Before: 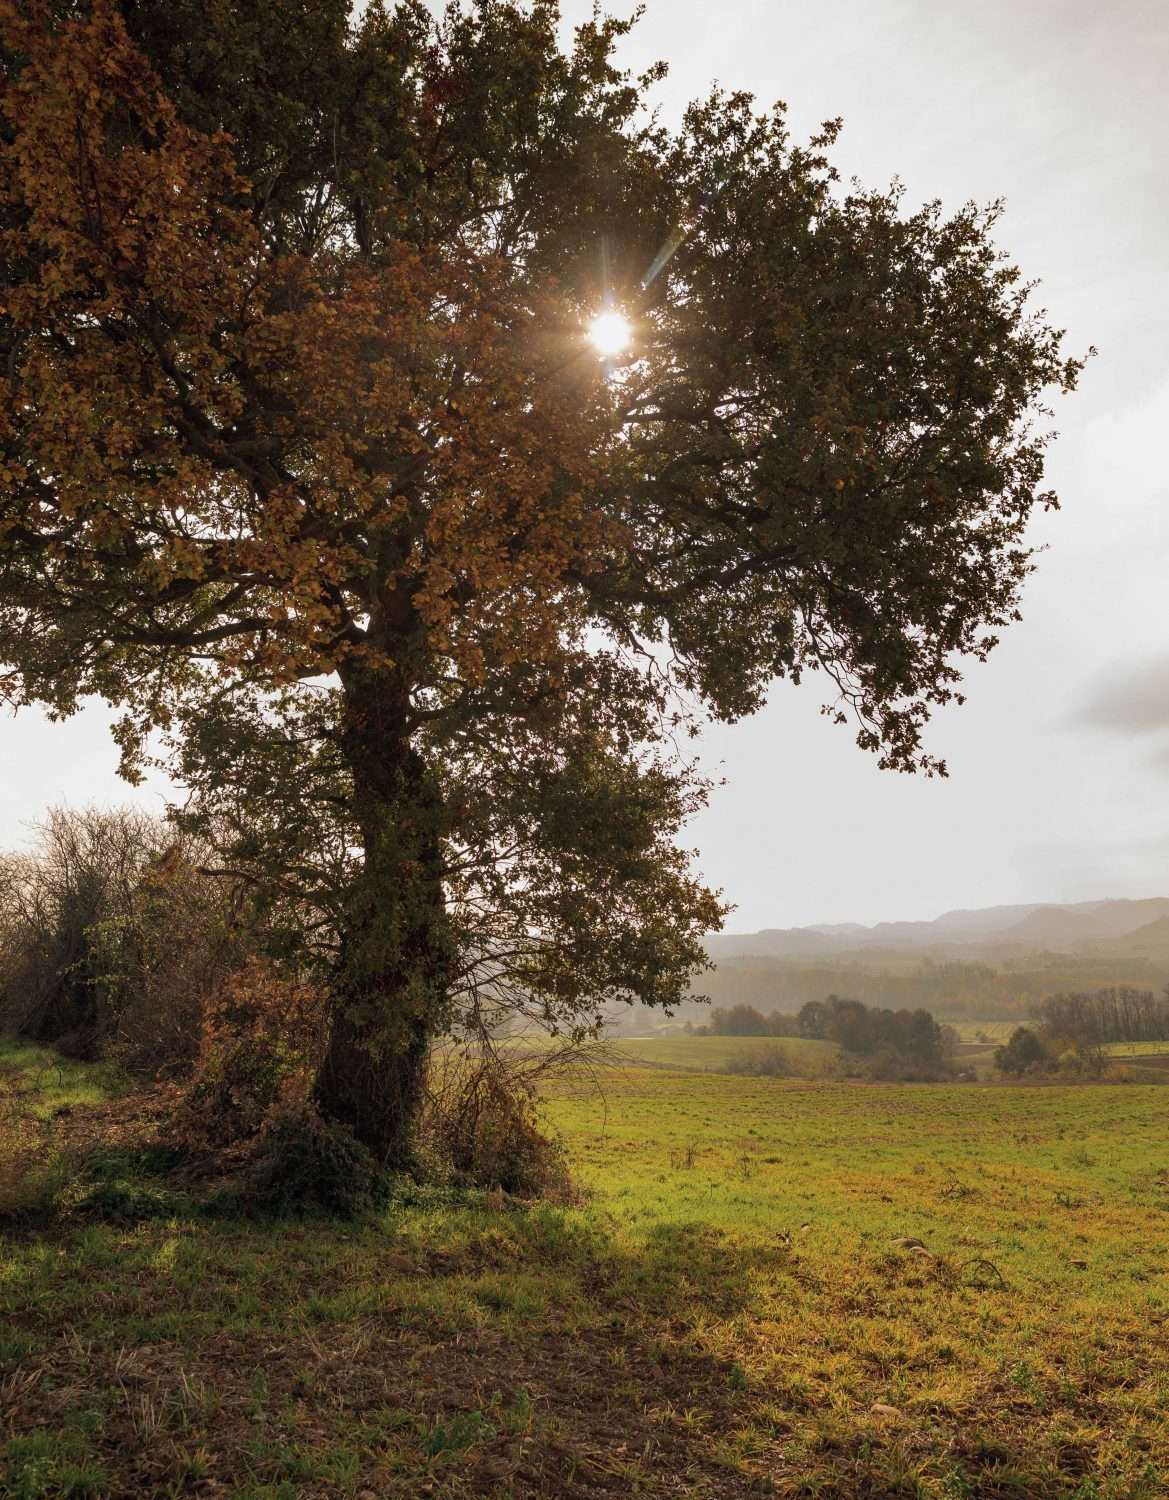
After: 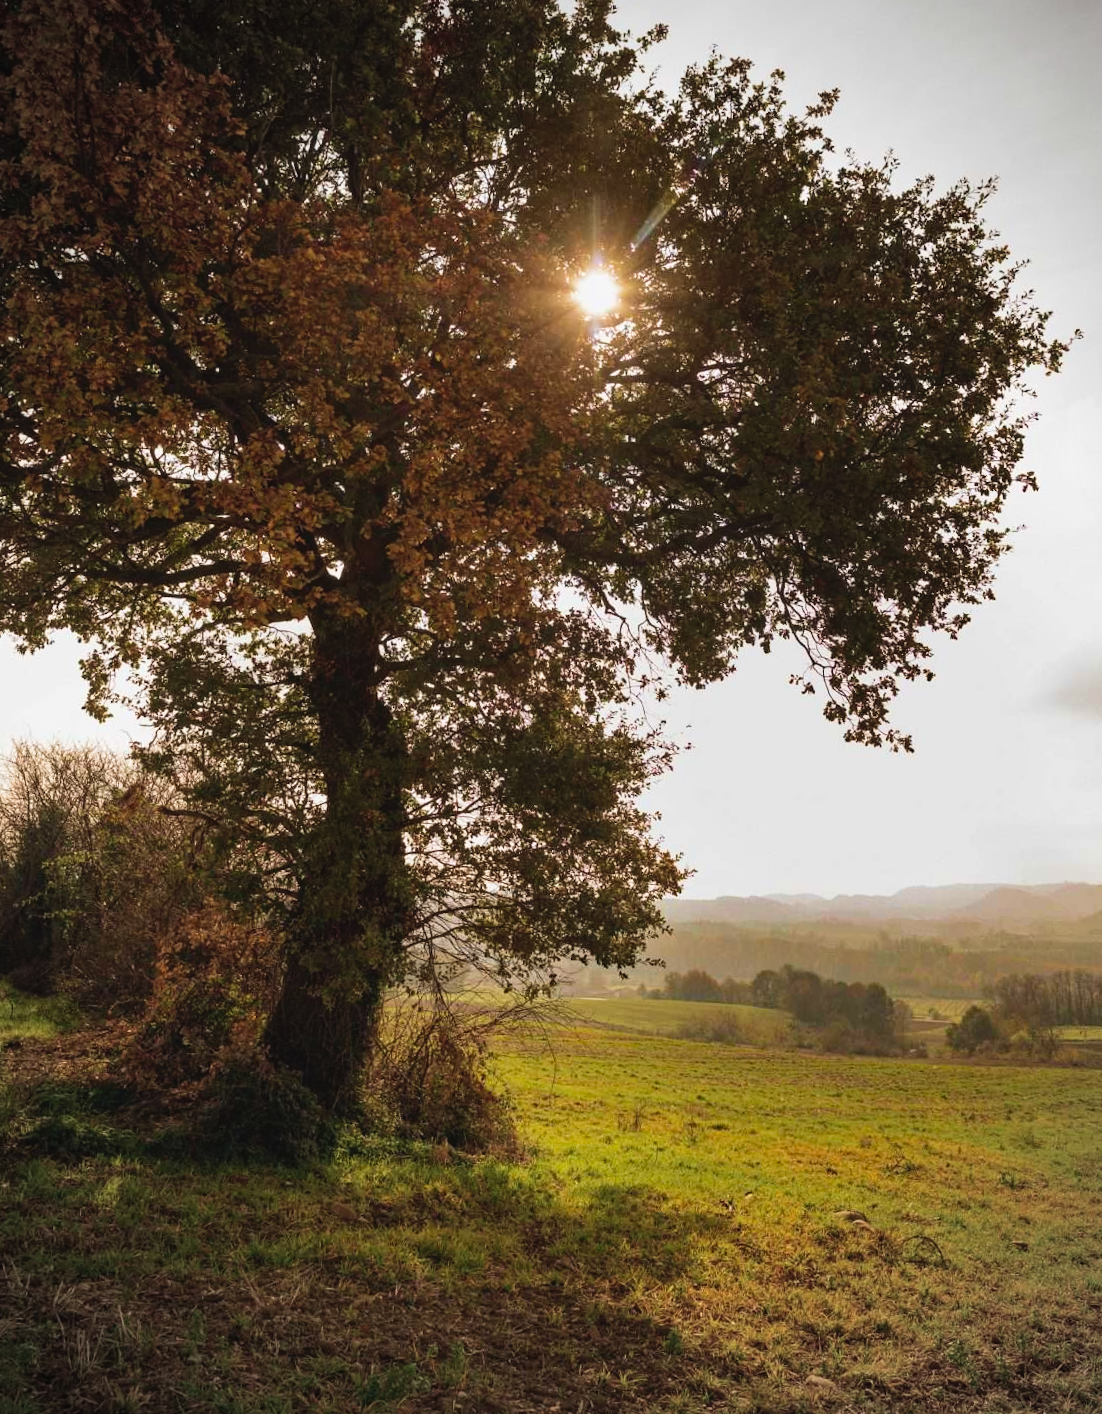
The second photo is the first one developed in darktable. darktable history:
crop and rotate: angle -2.77°
haze removal: strength 0.298, distance 0.248, compatibility mode true, adaptive false
tone curve: curves: ch0 [(0, 0.036) (0.119, 0.115) (0.461, 0.479) (0.715, 0.767) (0.817, 0.865) (1, 0.998)]; ch1 [(0, 0) (0.377, 0.416) (0.44, 0.461) (0.487, 0.49) (0.514, 0.525) (0.538, 0.561) (0.67, 0.713) (1, 1)]; ch2 [(0, 0) (0.38, 0.405) (0.463, 0.445) (0.492, 0.486) (0.529, 0.533) (0.578, 0.59) (0.653, 0.698) (1, 1)], preserve colors none
vignetting: unbound false
velvia: on, module defaults
